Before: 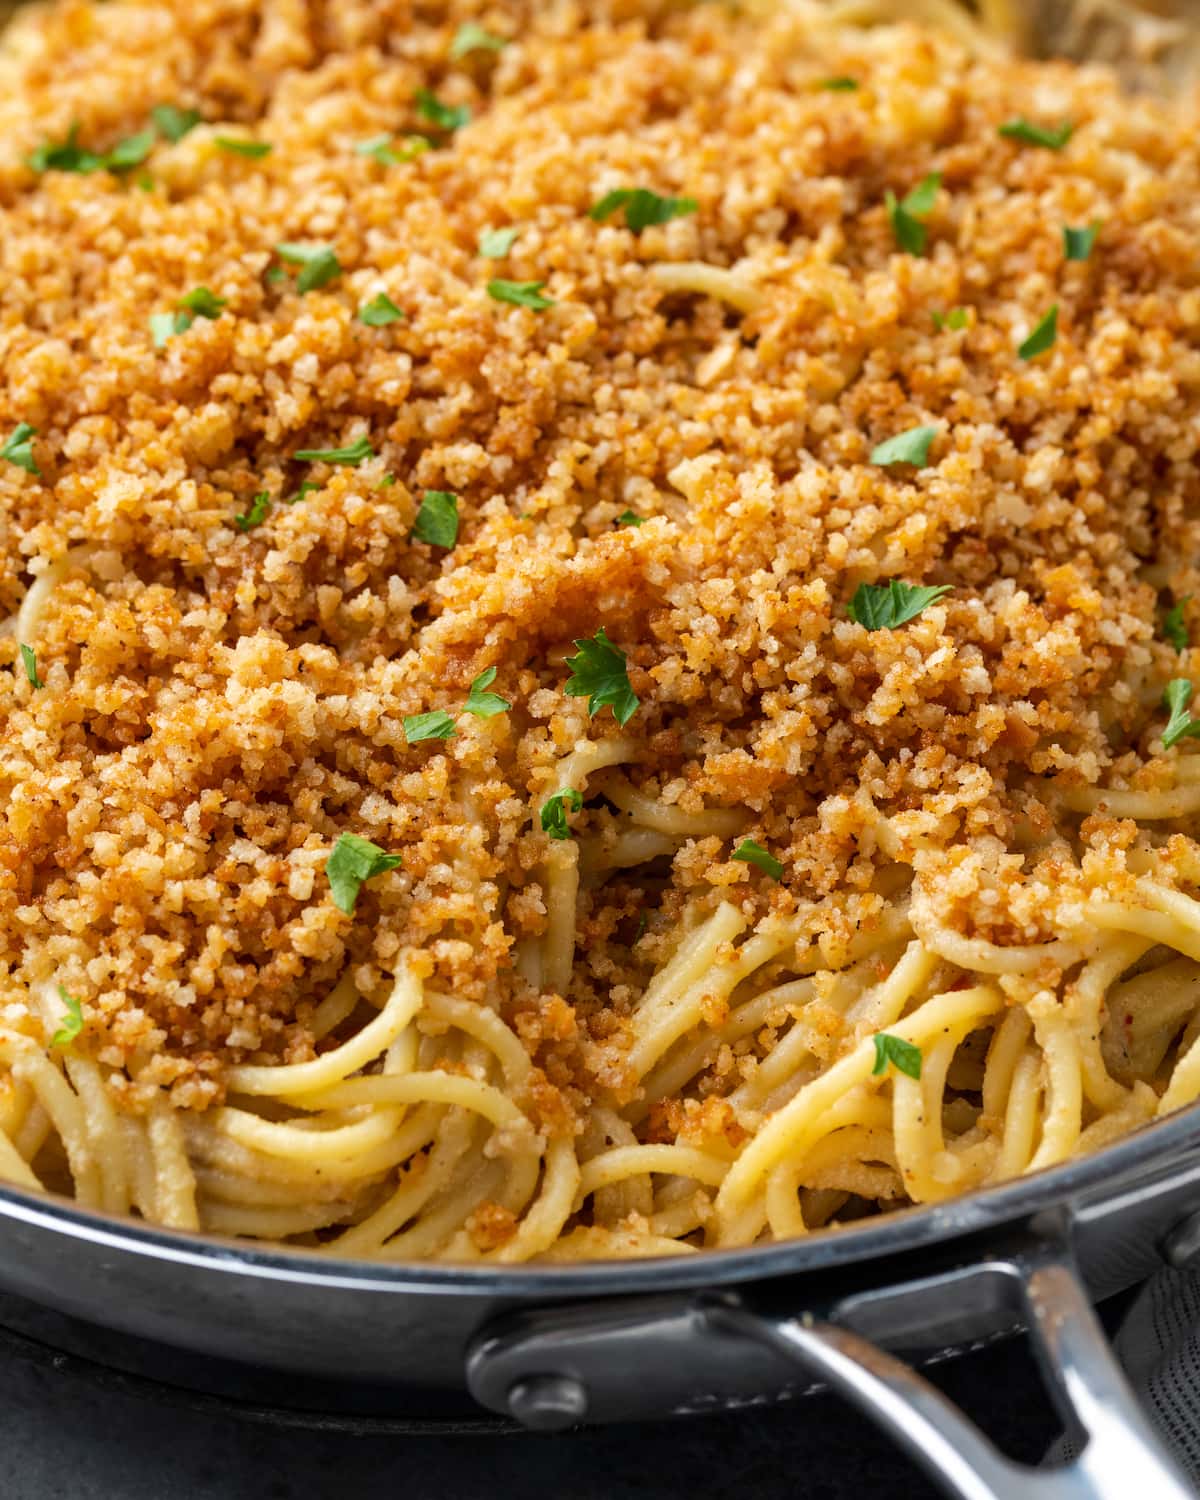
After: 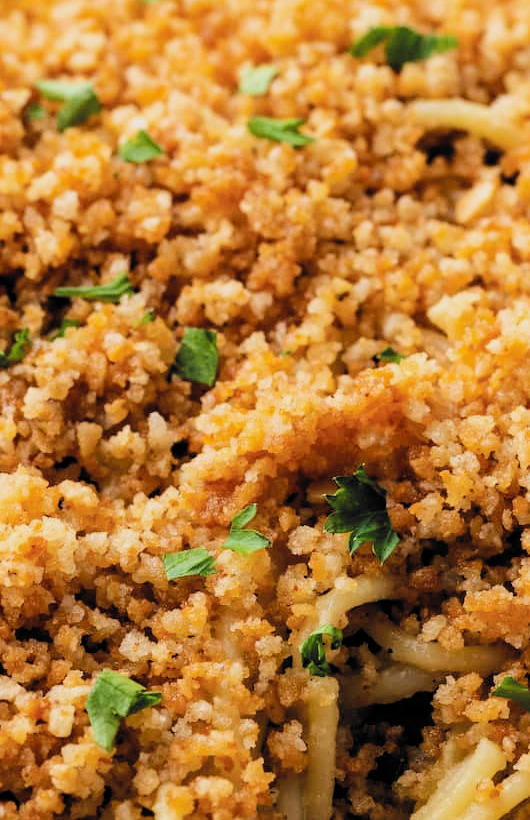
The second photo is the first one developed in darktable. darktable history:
filmic rgb: black relative exposure -5.05 EV, white relative exposure 3.98 EV, hardness 2.88, contrast 1.383, highlights saturation mix -28.88%, color science v6 (2022)
crop: left 20.004%, top 10.888%, right 35.781%, bottom 34.431%
